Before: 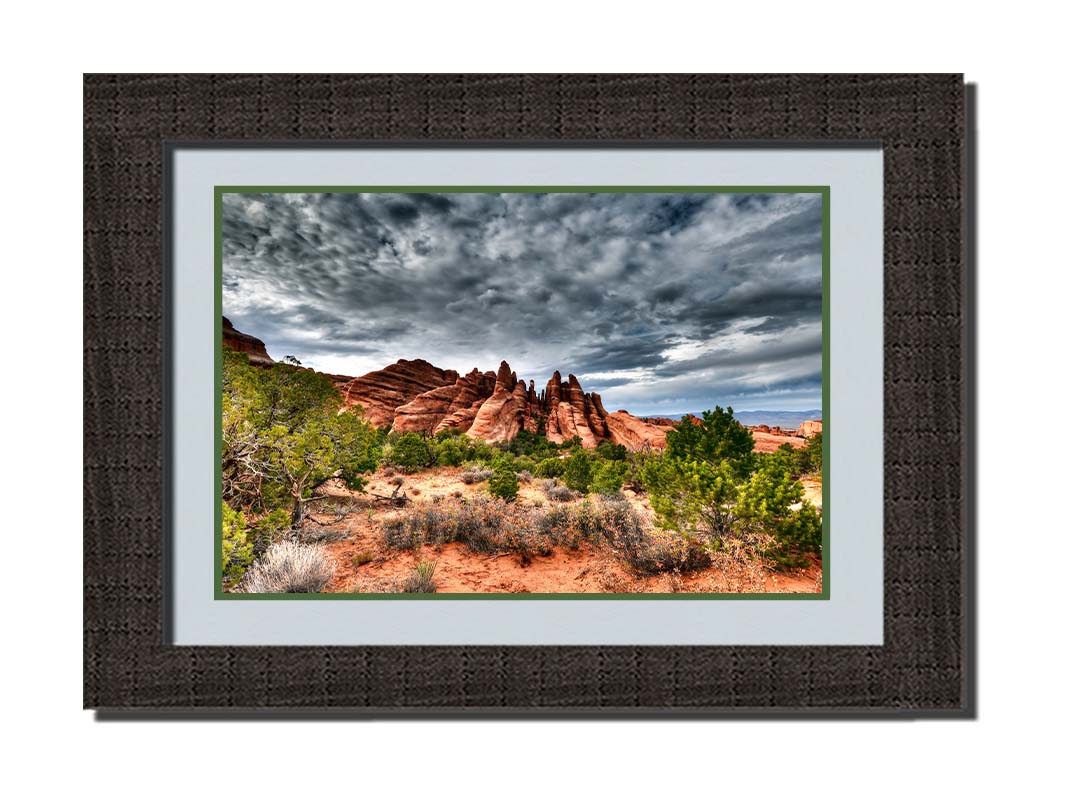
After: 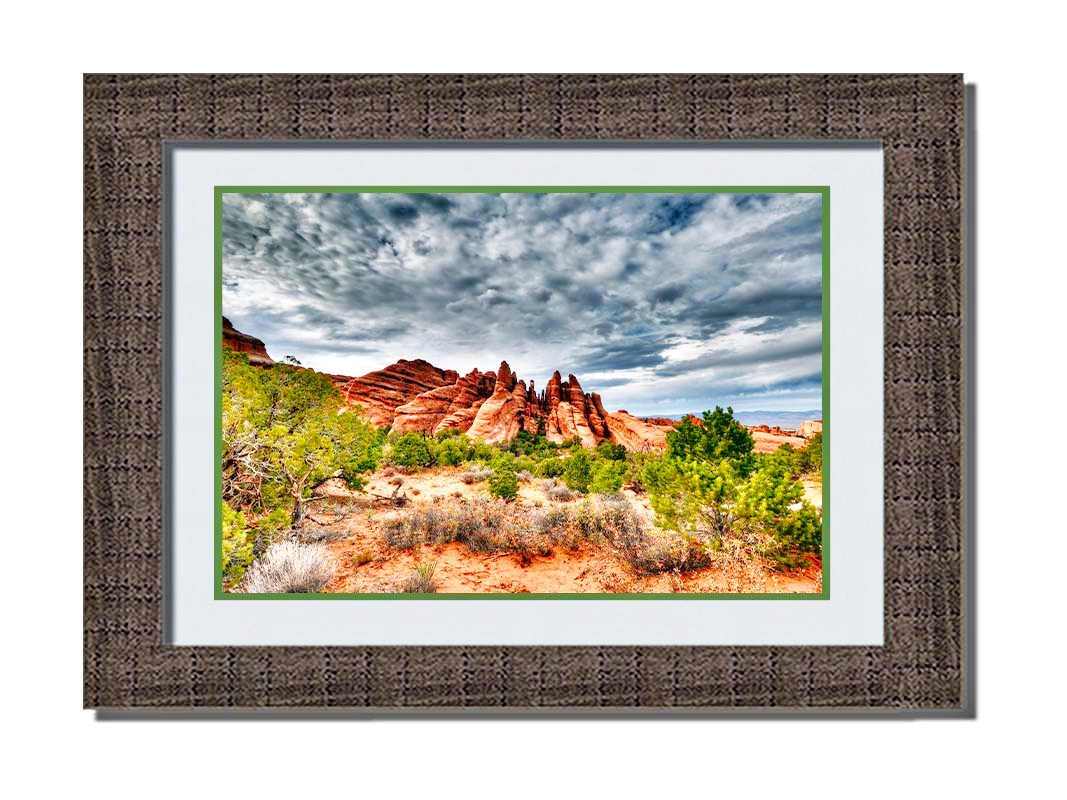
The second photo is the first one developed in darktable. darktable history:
base curve: curves: ch0 [(0, 0) (0.032, 0.025) (0.121, 0.166) (0.206, 0.329) (0.605, 0.79) (1, 1)], preserve colors none
tone equalizer: -7 EV 0.149 EV, -6 EV 0.569 EV, -5 EV 1.17 EV, -4 EV 1.32 EV, -3 EV 1.18 EV, -2 EV 0.6 EV, -1 EV 0.148 EV
